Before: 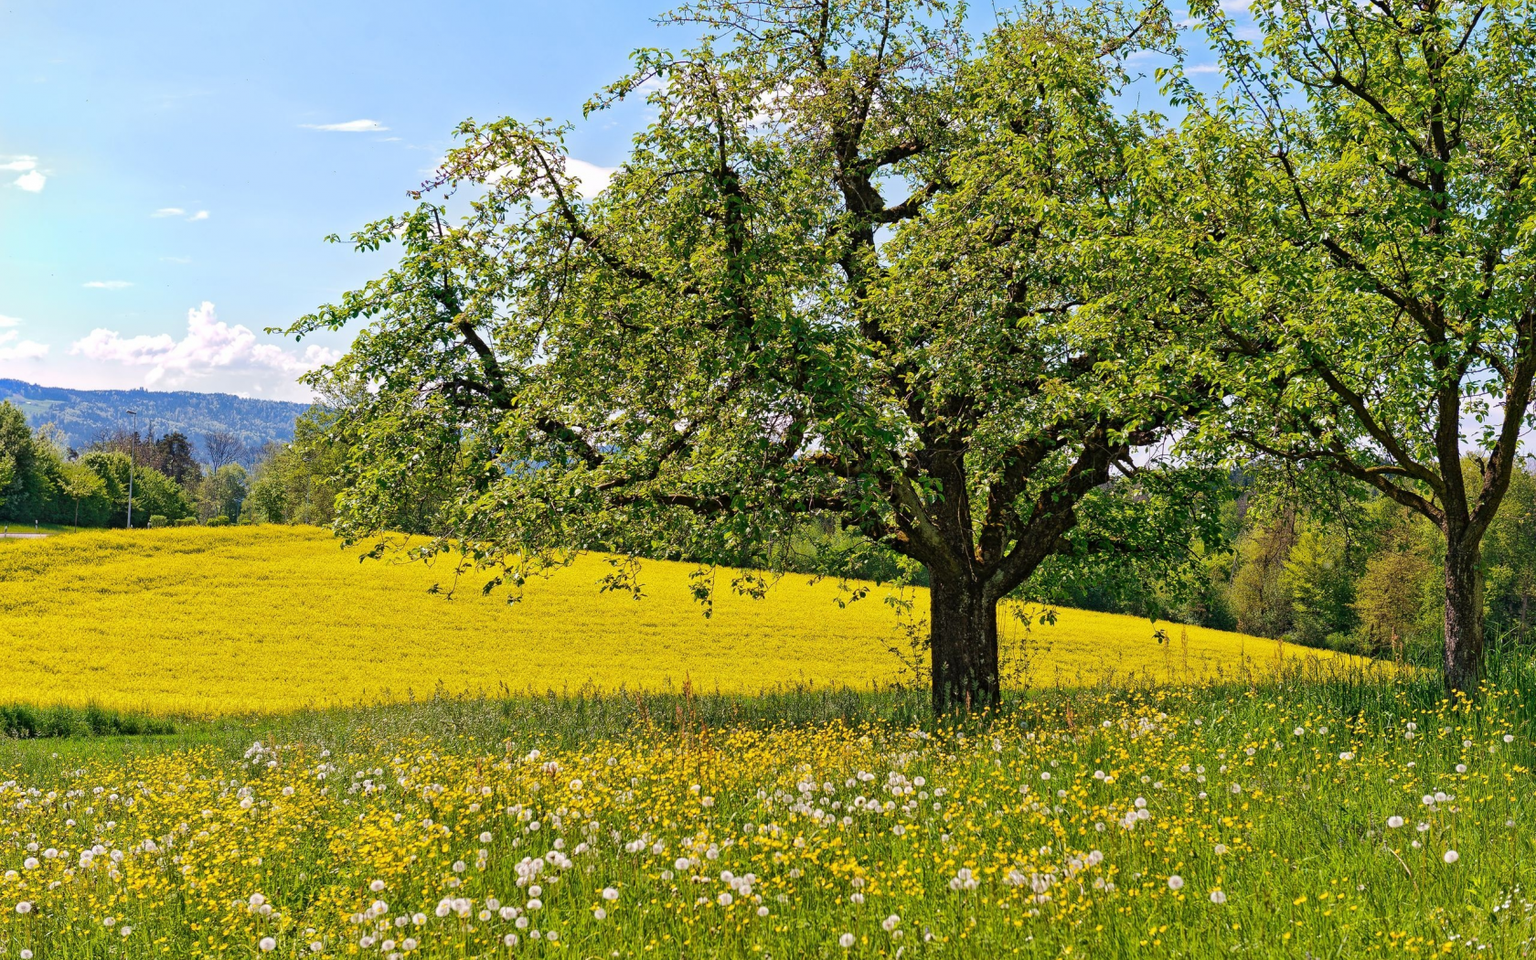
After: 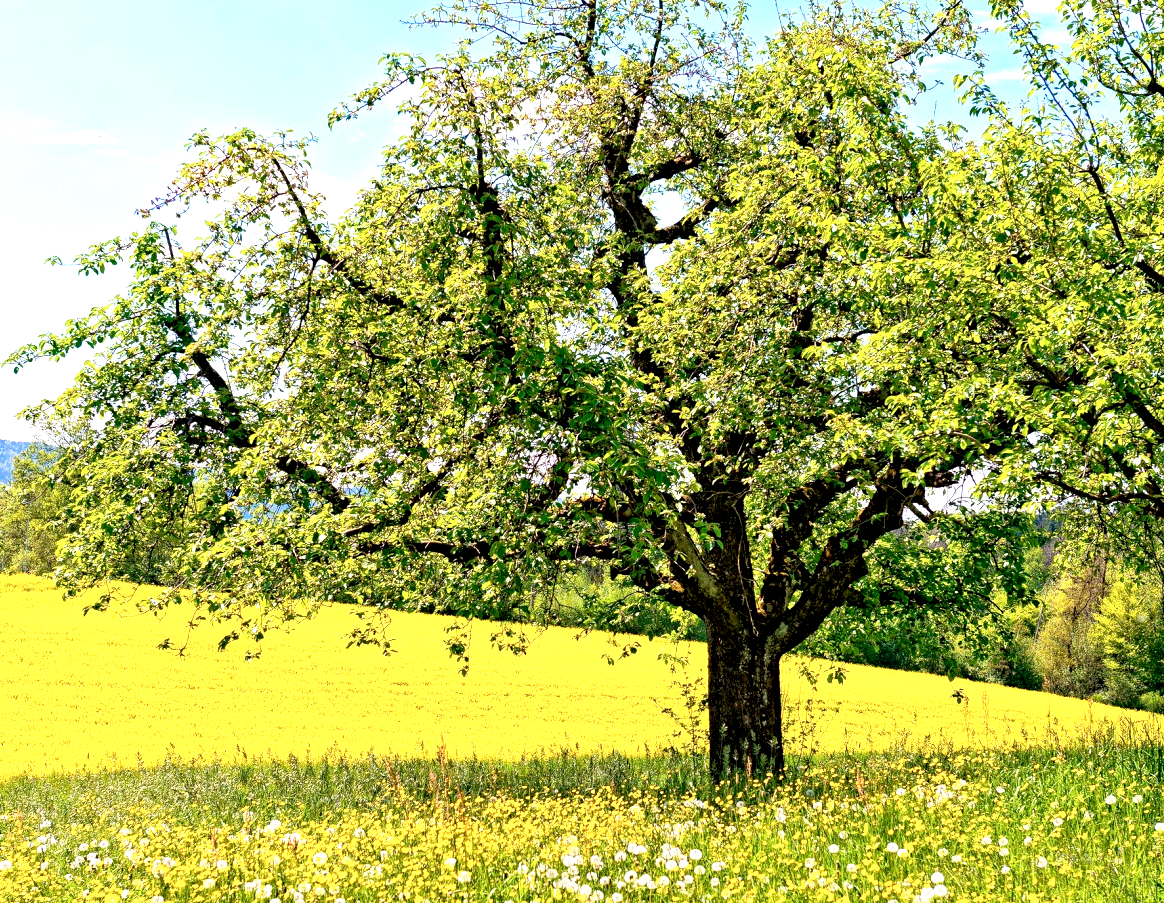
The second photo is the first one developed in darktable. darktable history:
crop: left 18.479%, right 12.2%, bottom 13.971%
color zones: curves: ch0 [(0, 0.558) (0.143, 0.559) (0.286, 0.529) (0.429, 0.505) (0.571, 0.5) (0.714, 0.5) (0.857, 0.5) (1, 0.558)]; ch1 [(0, 0.469) (0.01, 0.469) (0.12, 0.446) (0.248, 0.469) (0.5, 0.5) (0.748, 0.5) (0.99, 0.469) (1, 0.469)]
exposure: black level correction 0.01, exposure 1 EV, compensate highlight preservation false
